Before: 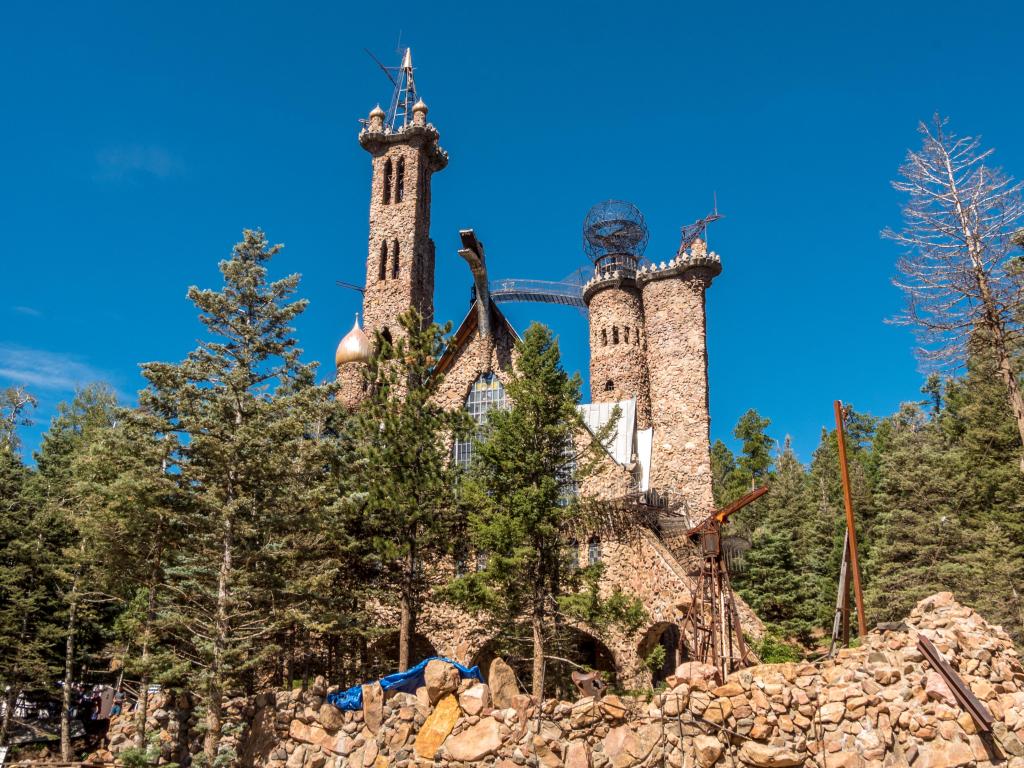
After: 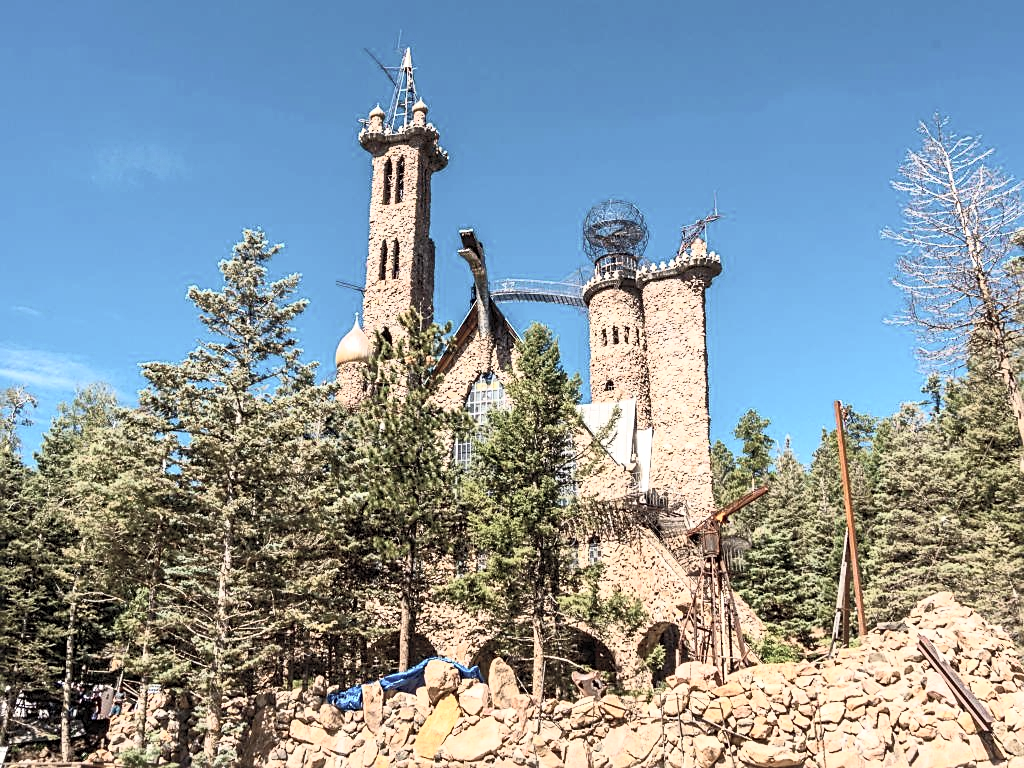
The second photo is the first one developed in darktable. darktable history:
sharpen: on, module defaults
exposure: exposure -0.052 EV, compensate highlight preservation false
contrast brightness saturation: contrast 0.445, brightness 0.564, saturation -0.199
